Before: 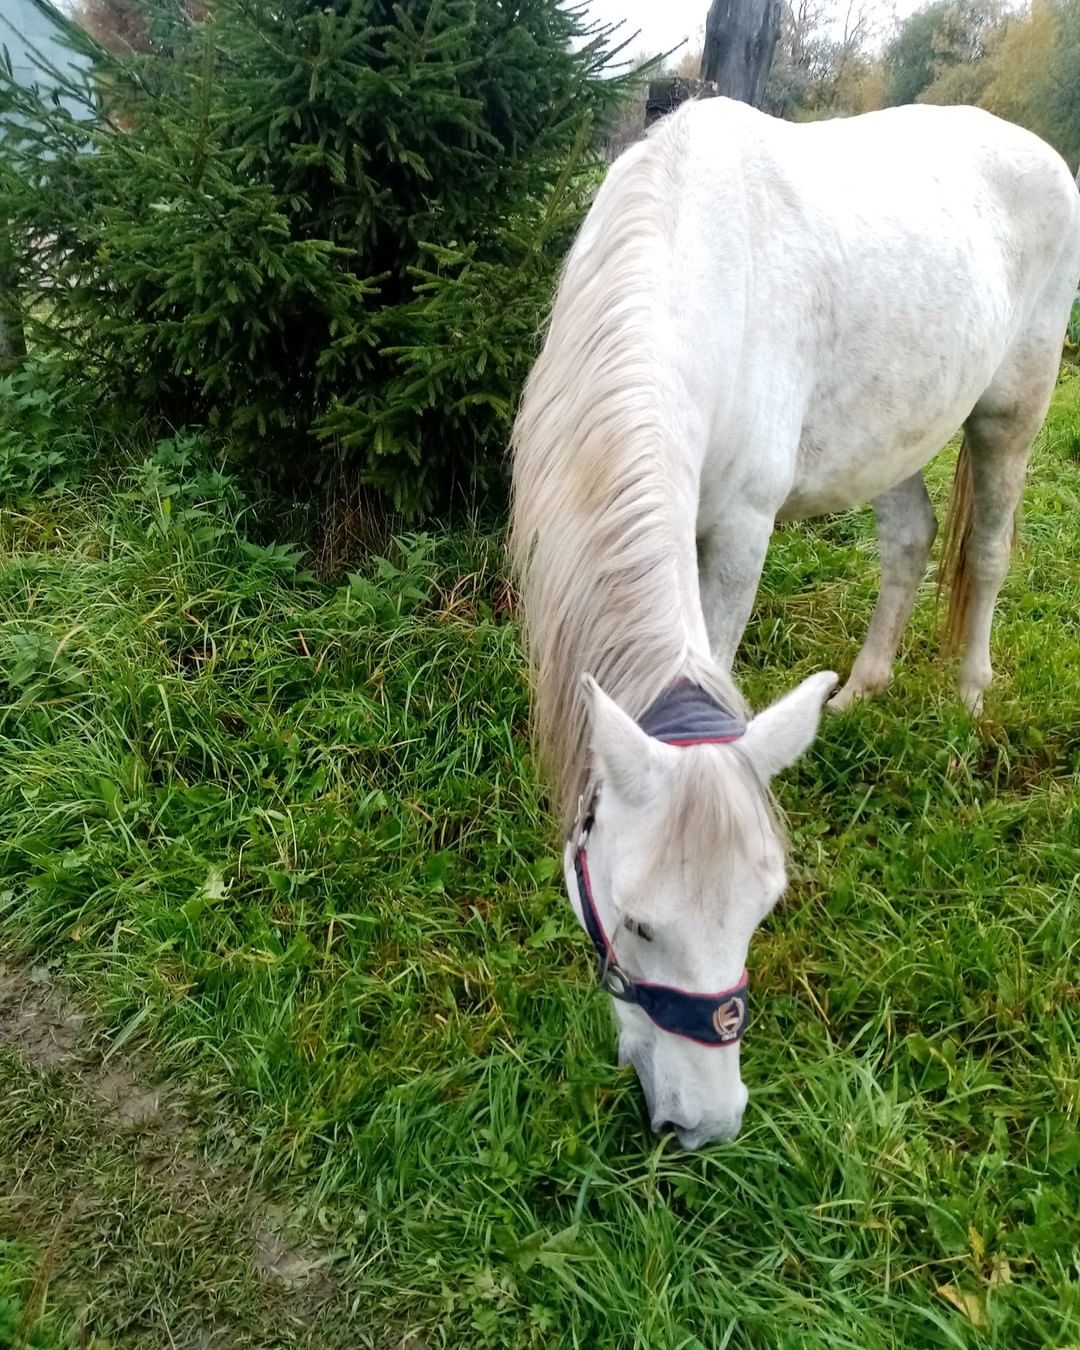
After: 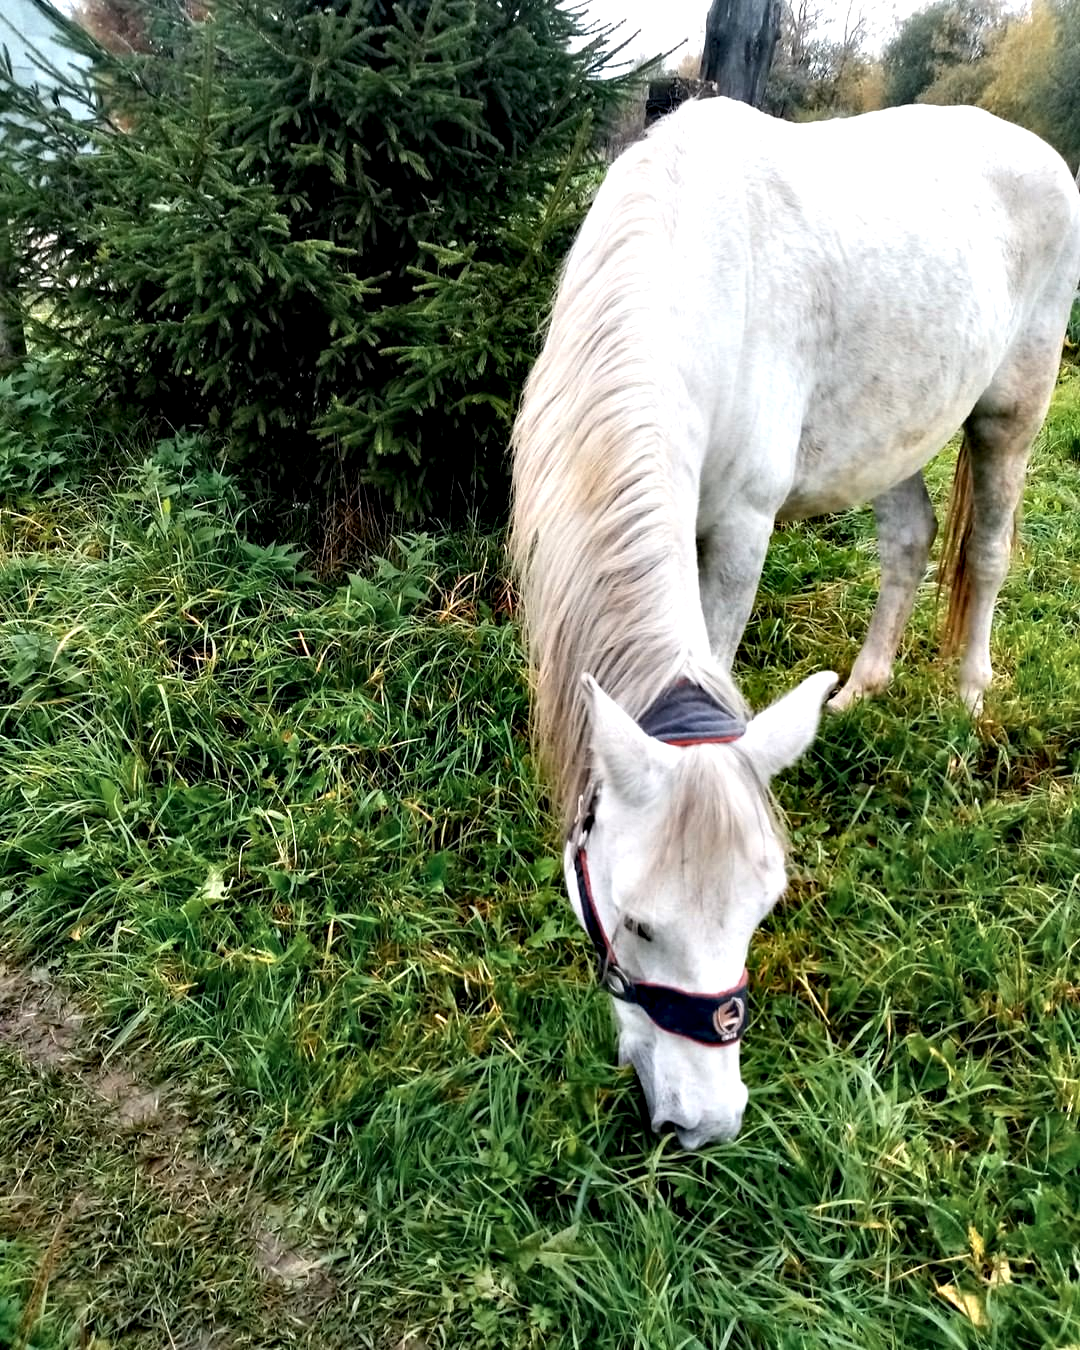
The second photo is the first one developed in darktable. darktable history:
color zones: curves: ch0 [(0.018, 0.548) (0.197, 0.654) (0.425, 0.447) (0.605, 0.658) (0.732, 0.579)]; ch1 [(0.105, 0.531) (0.224, 0.531) (0.386, 0.39) (0.618, 0.456) (0.732, 0.456) (0.956, 0.421)]; ch2 [(0.039, 0.583) (0.215, 0.465) (0.399, 0.544) (0.465, 0.548) (0.614, 0.447) (0.724, 0.43) (0.882, 0.623) (0.956, 0.632)]
contrast equalizer: octaves 7, y [[0.6 ×6], [0.55 ×6], [0 ×6], [0 ×6], [0 ×6]]
